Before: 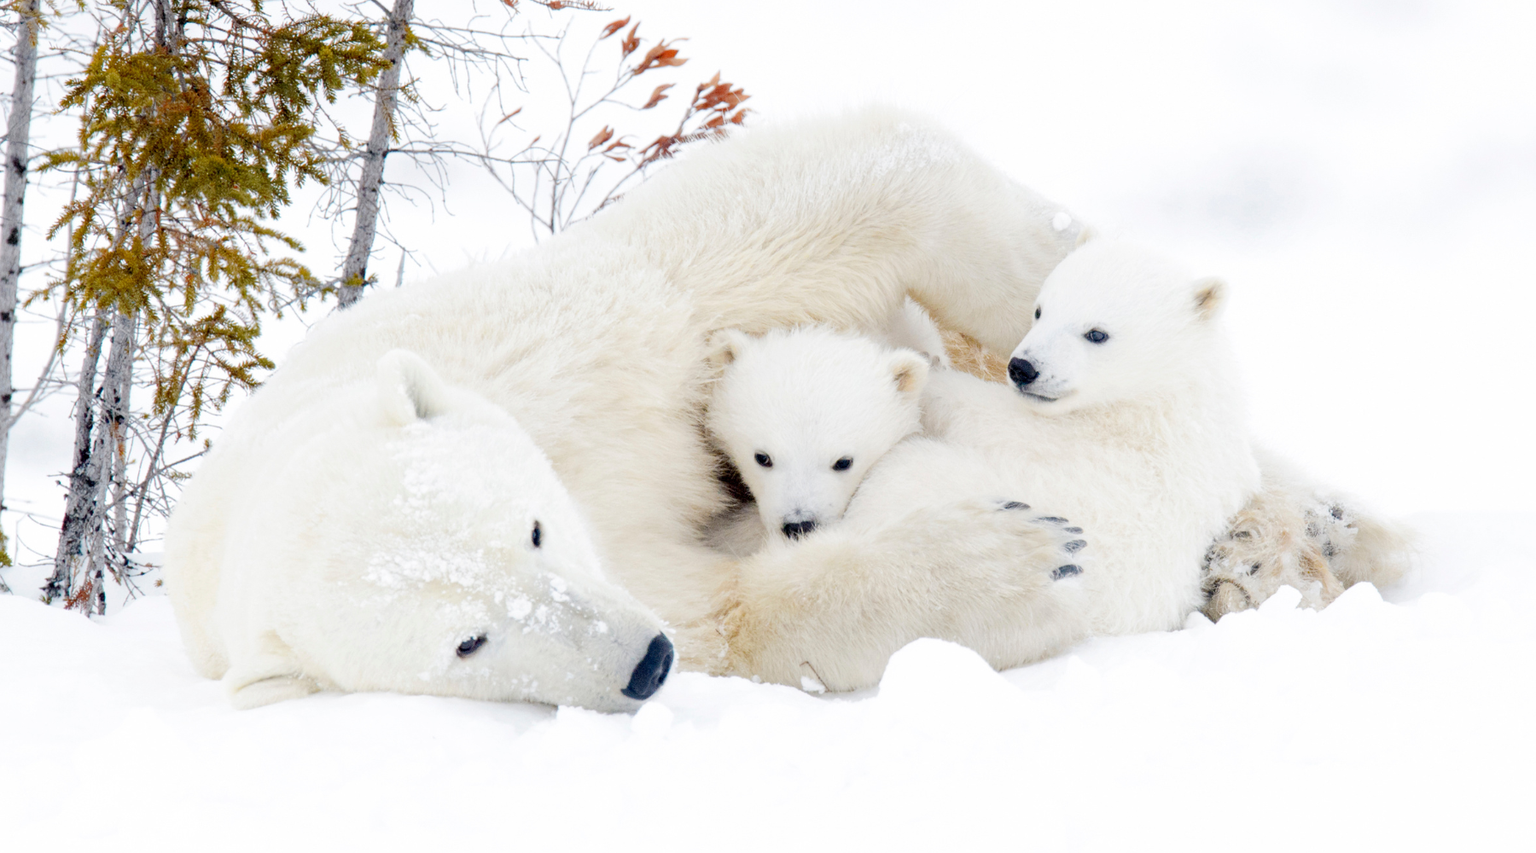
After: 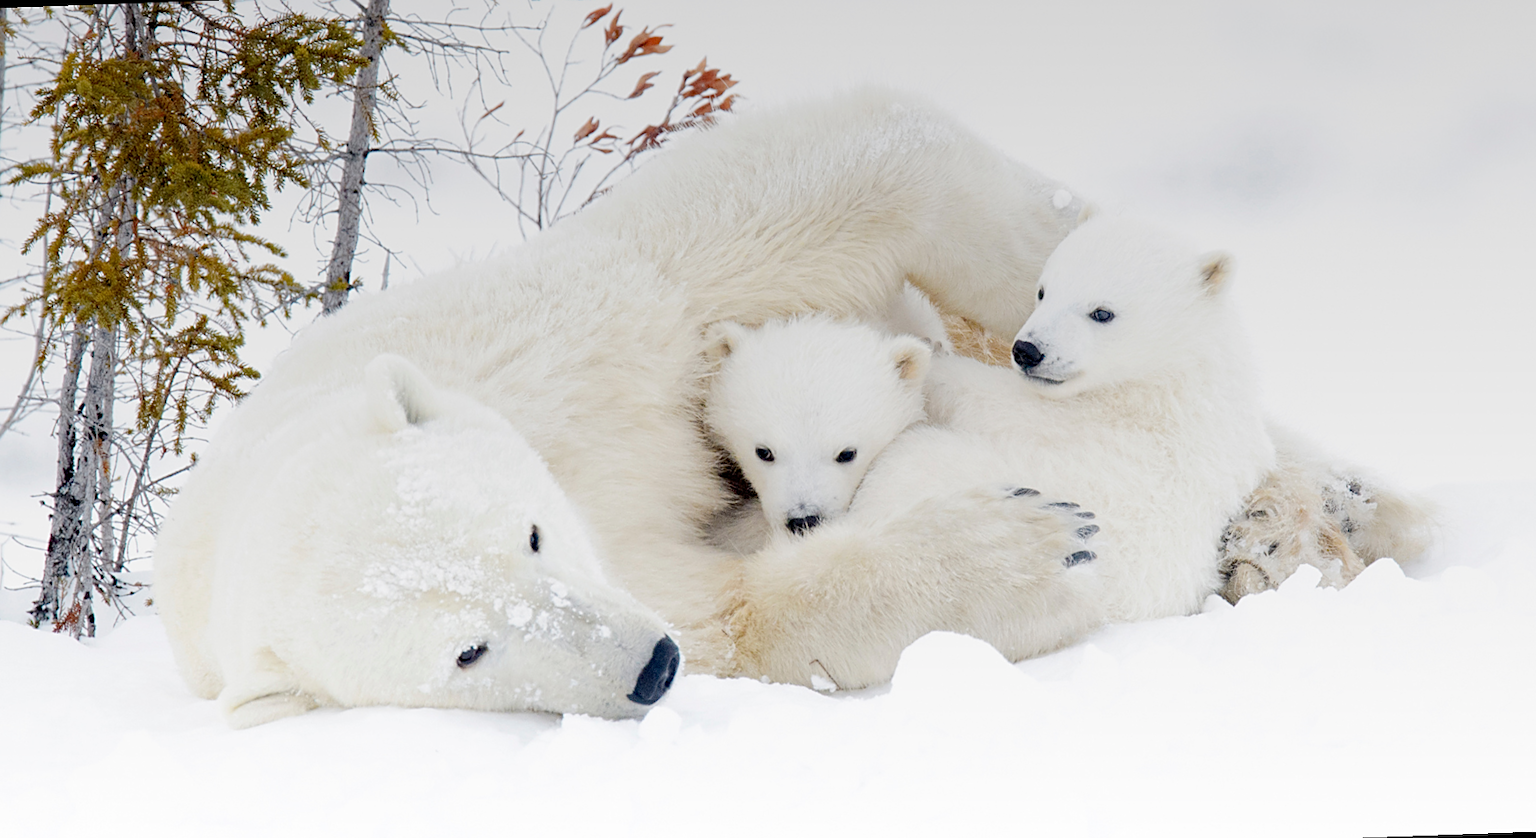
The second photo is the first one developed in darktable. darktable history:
rotate and perspective: rotation -2°, crop left 0.022, crop right 0.978, crop top 0.049, crop bottom 0.951
graduated density: on, module defaults
sharpen: on, module defaults
